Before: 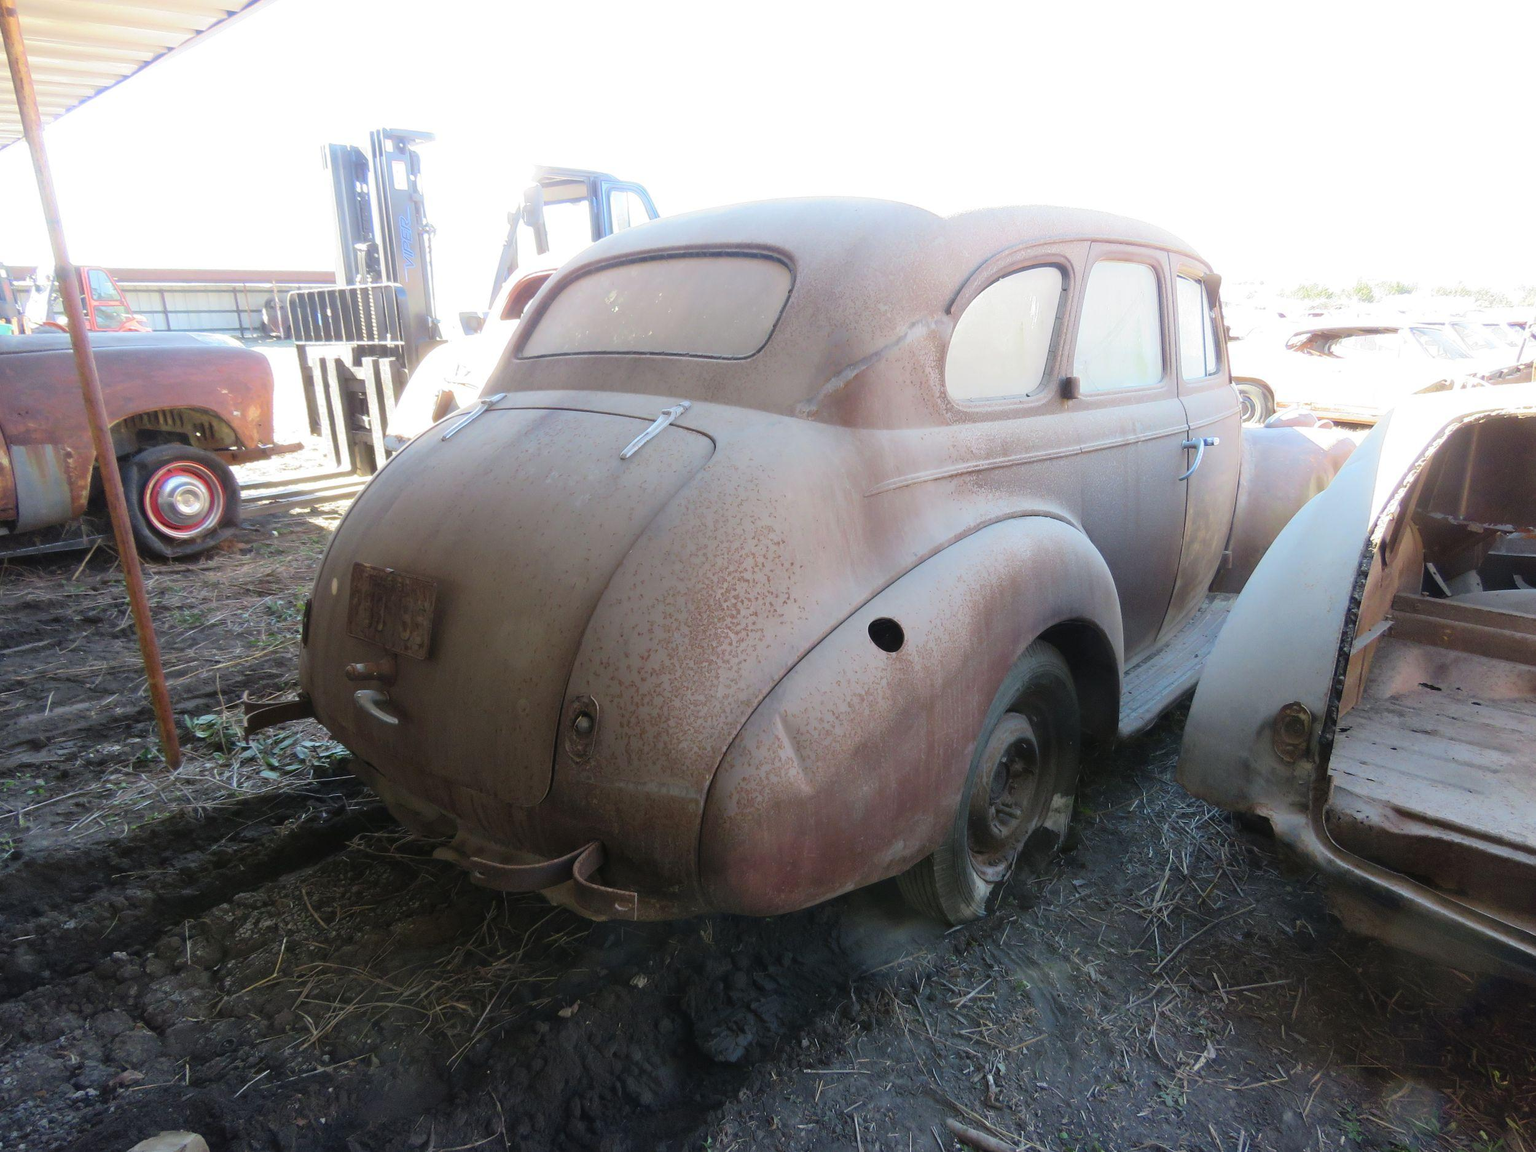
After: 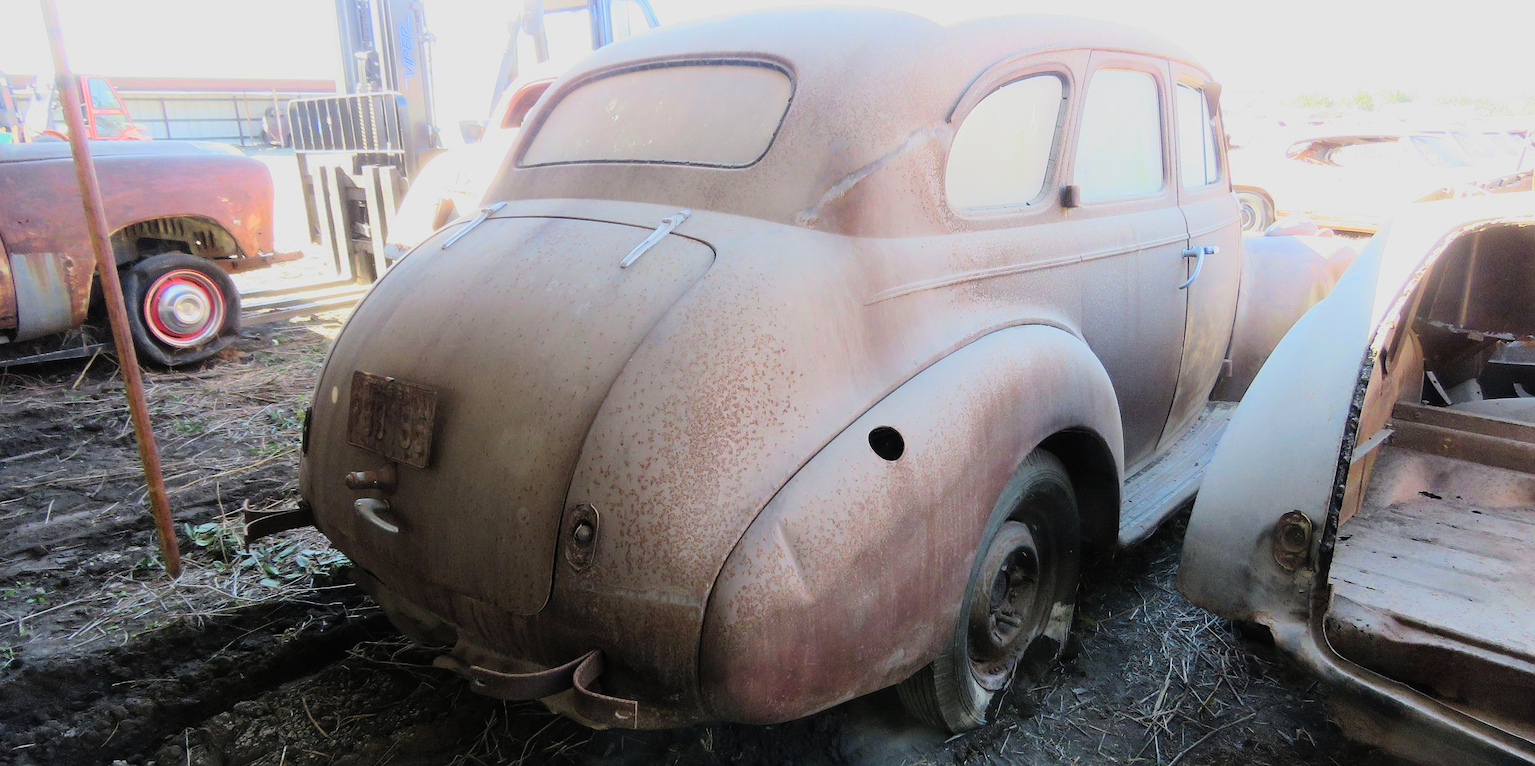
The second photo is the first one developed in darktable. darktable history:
filmic rgb: black relative exposure -7.13 EV, white relative exposure 5.34 EV, hardness 3.02, color science v6 (2022)
contrast brightness saturation: contrast 0.196, brightness 0.169, saturation 0.218
crop: top 16.67%, bottom 16.73%
sharpen: radius 0.995
